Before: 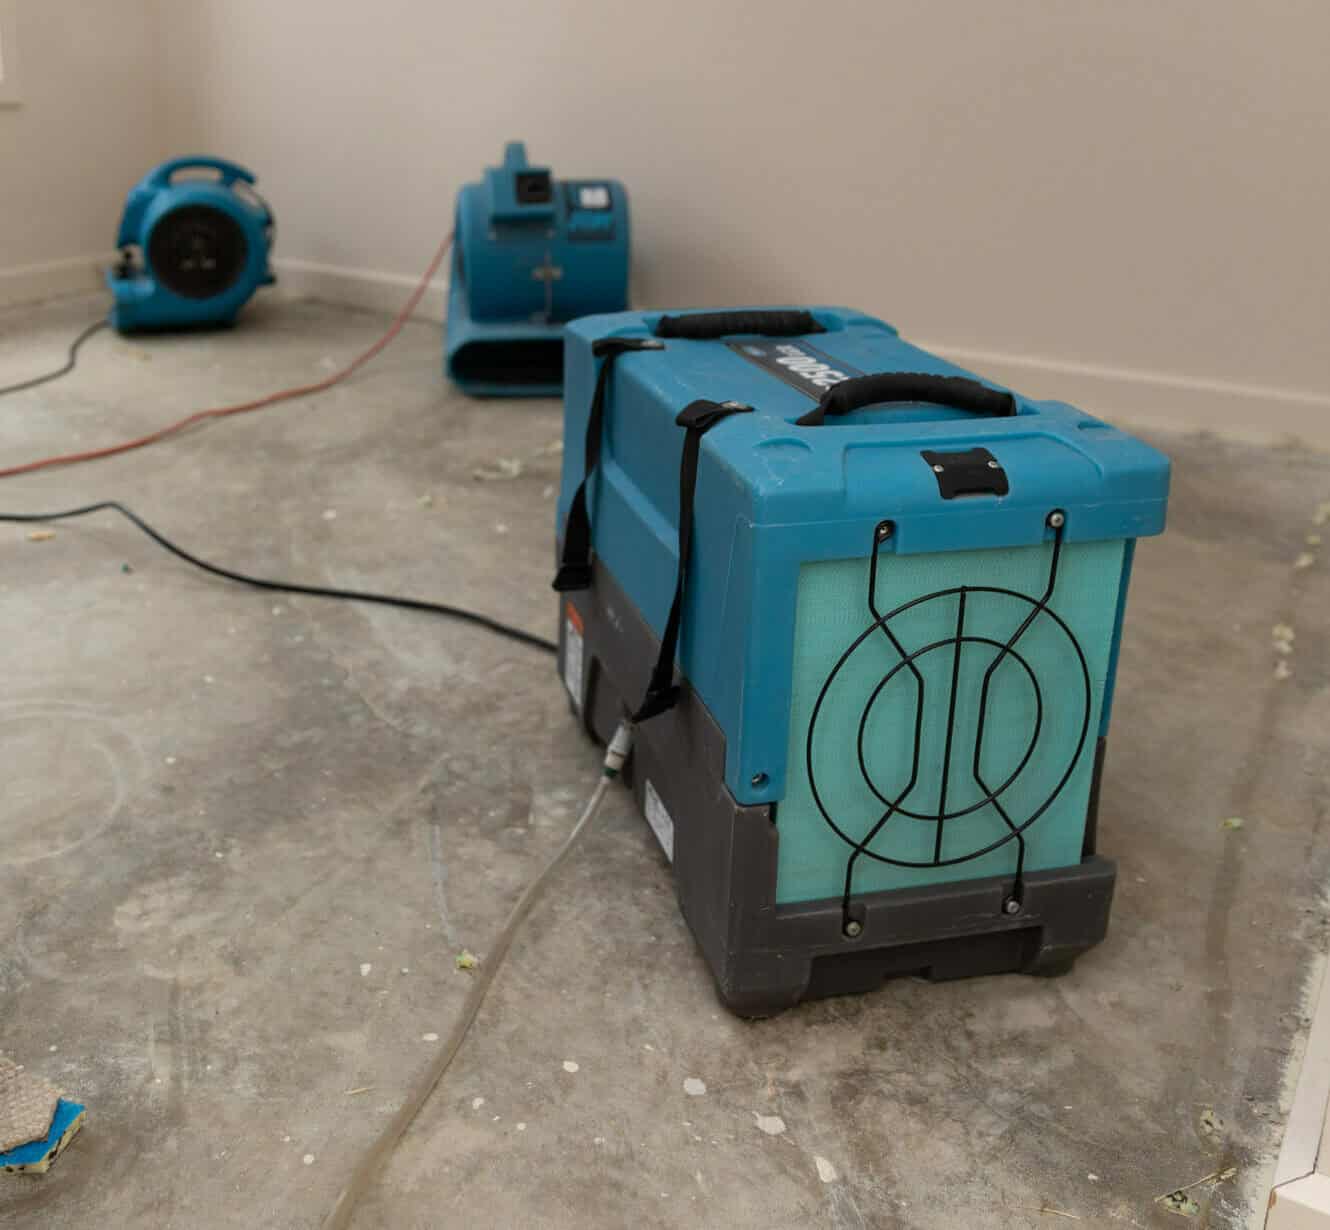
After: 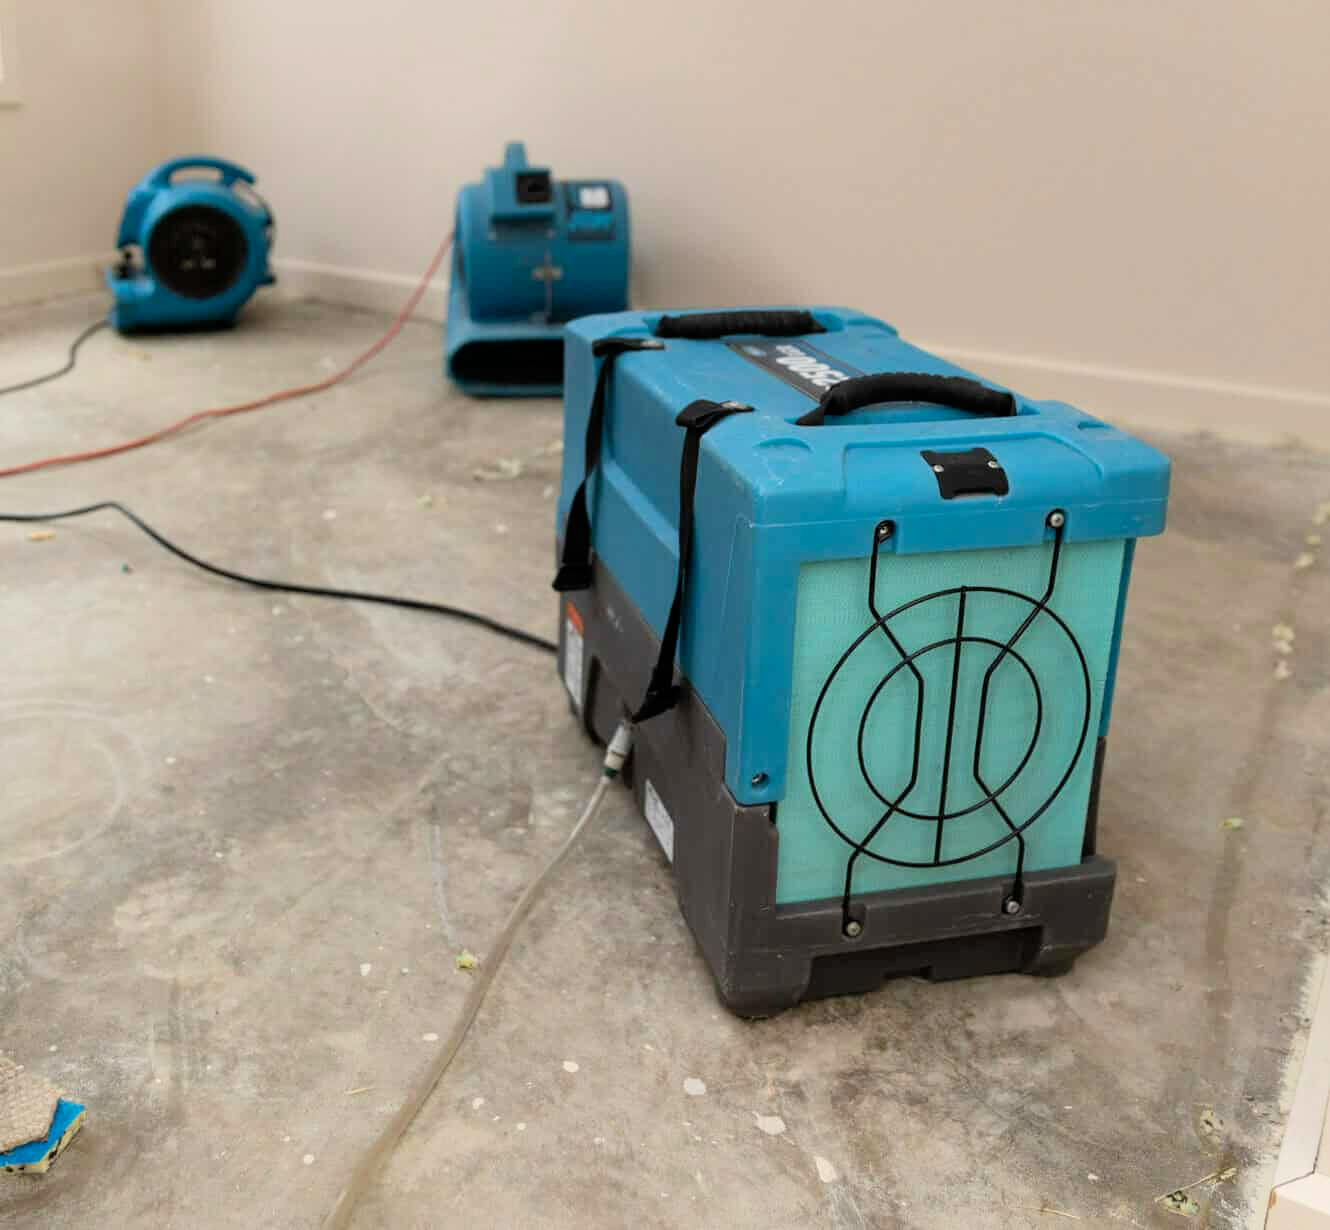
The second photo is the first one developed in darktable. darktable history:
tone equalizer: on, module defaults
tone curve: curves: ch0 [(0, 0) (0.004, 0.001) (0.133, 0.151) (0.325, 0.399) (0.475, 0.579) (0.832, 0.902) (1, 1)], color space Lab, linked channels, preserve colors none
